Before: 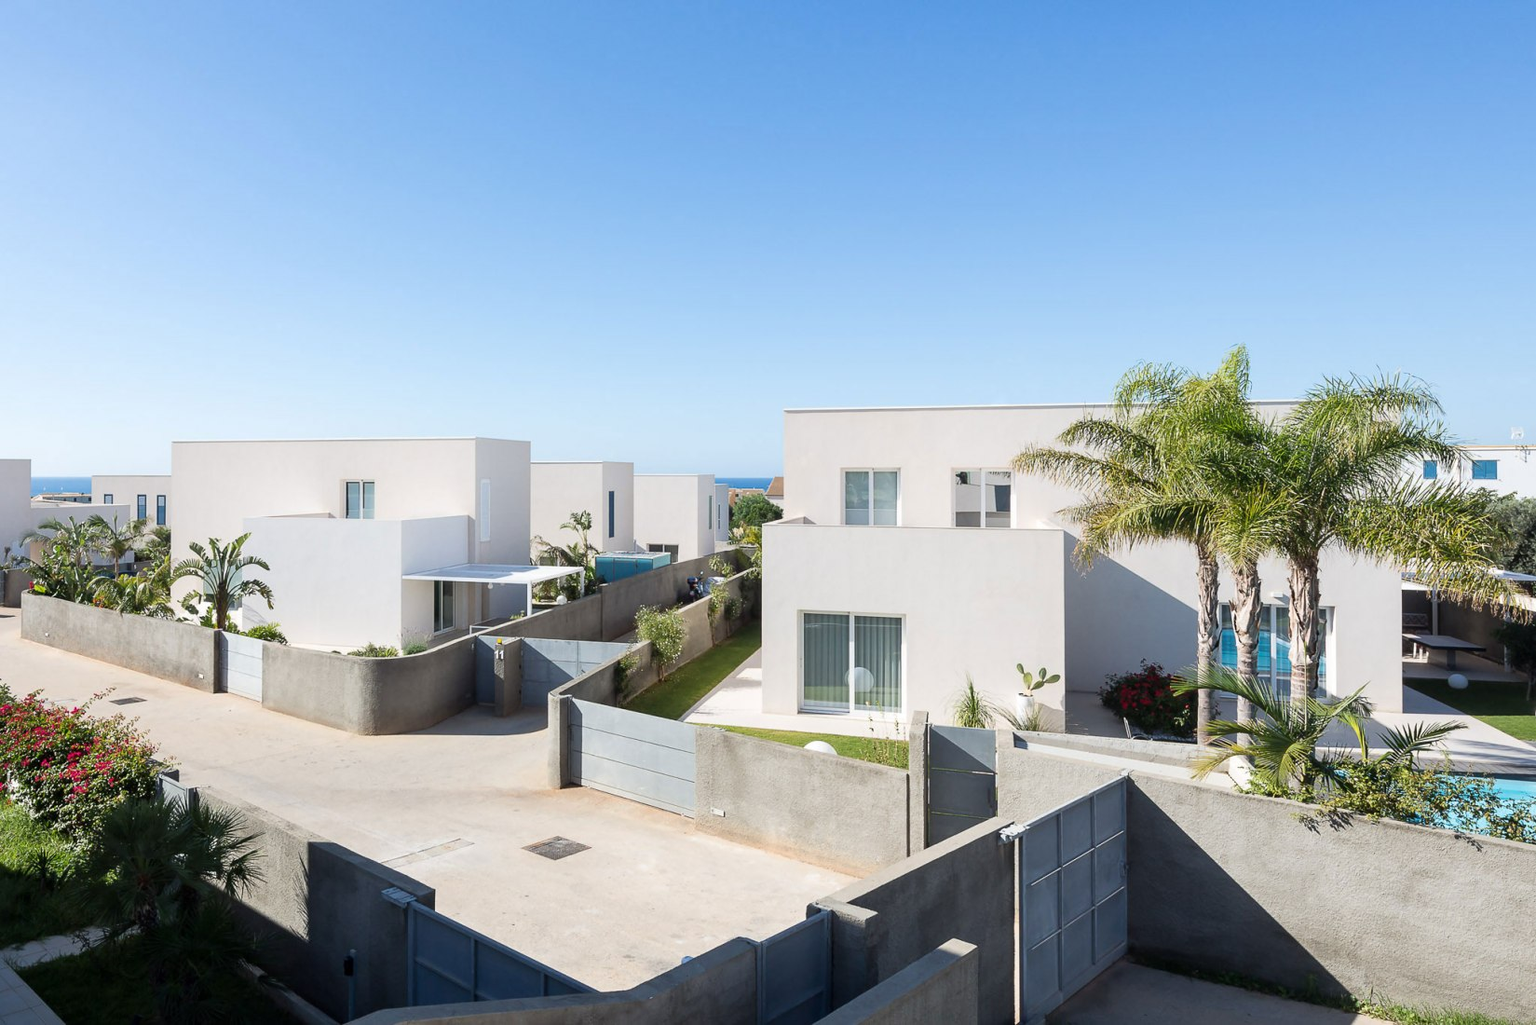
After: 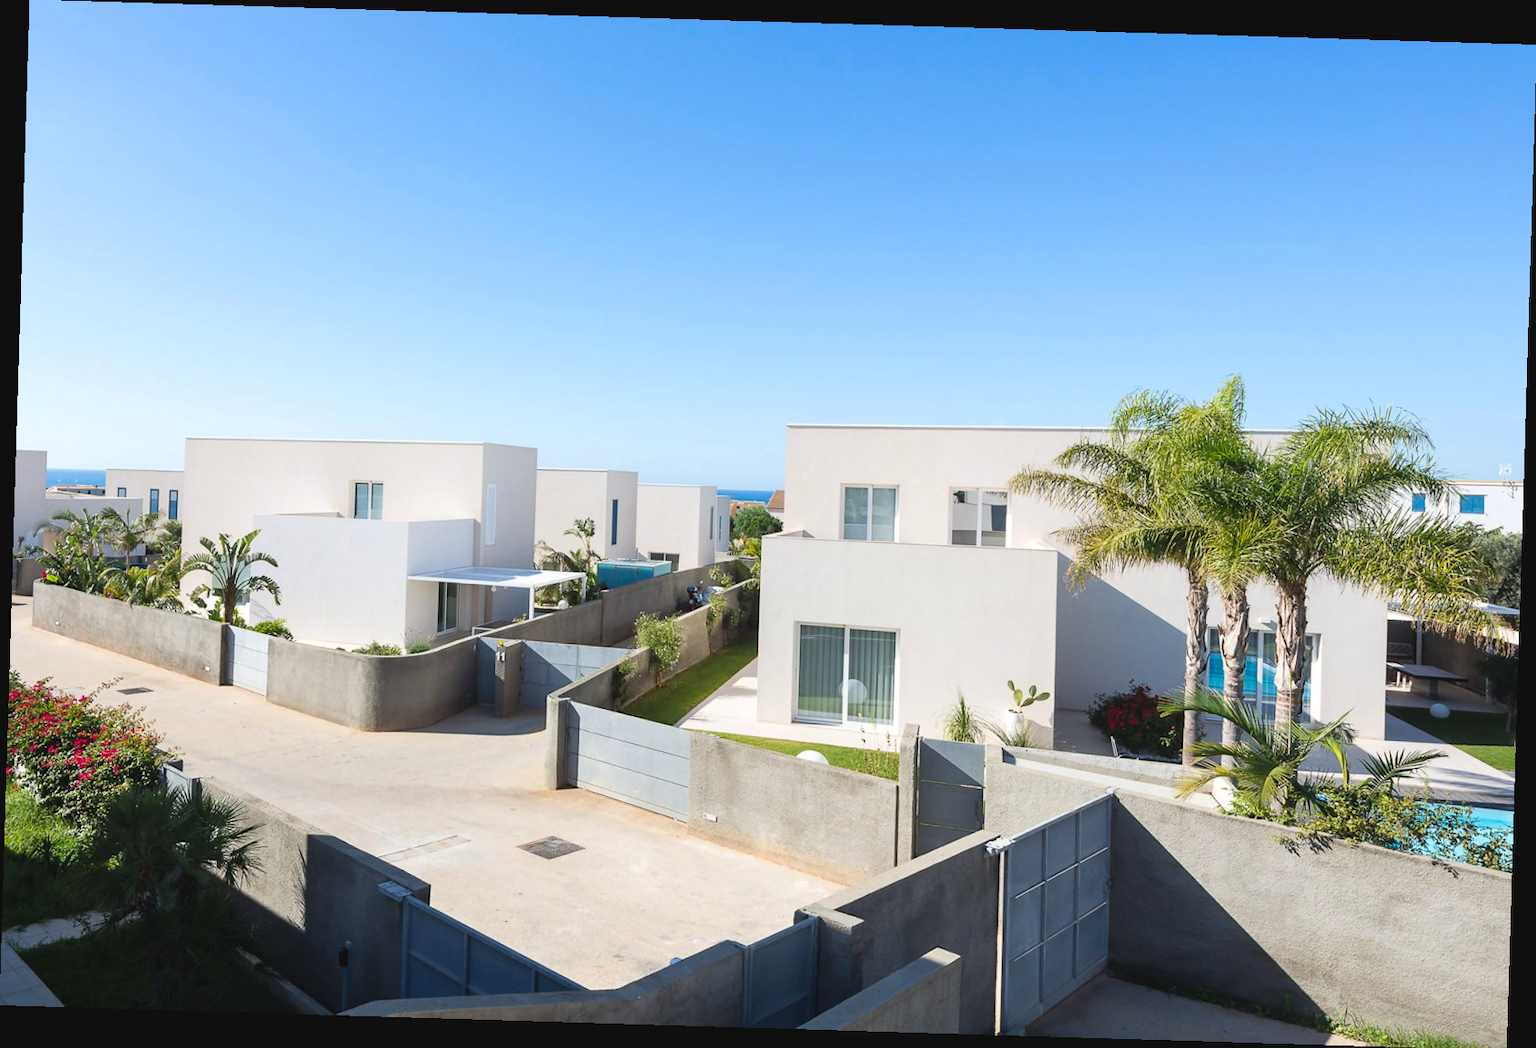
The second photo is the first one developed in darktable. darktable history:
rotate and perspective: rotation 1.72°, automatic cropping off
exposure: black level correction -0.005, exposure 0.054 EV, compensate highlight preservation false
contrast brightness saturation: saturation 0.18
